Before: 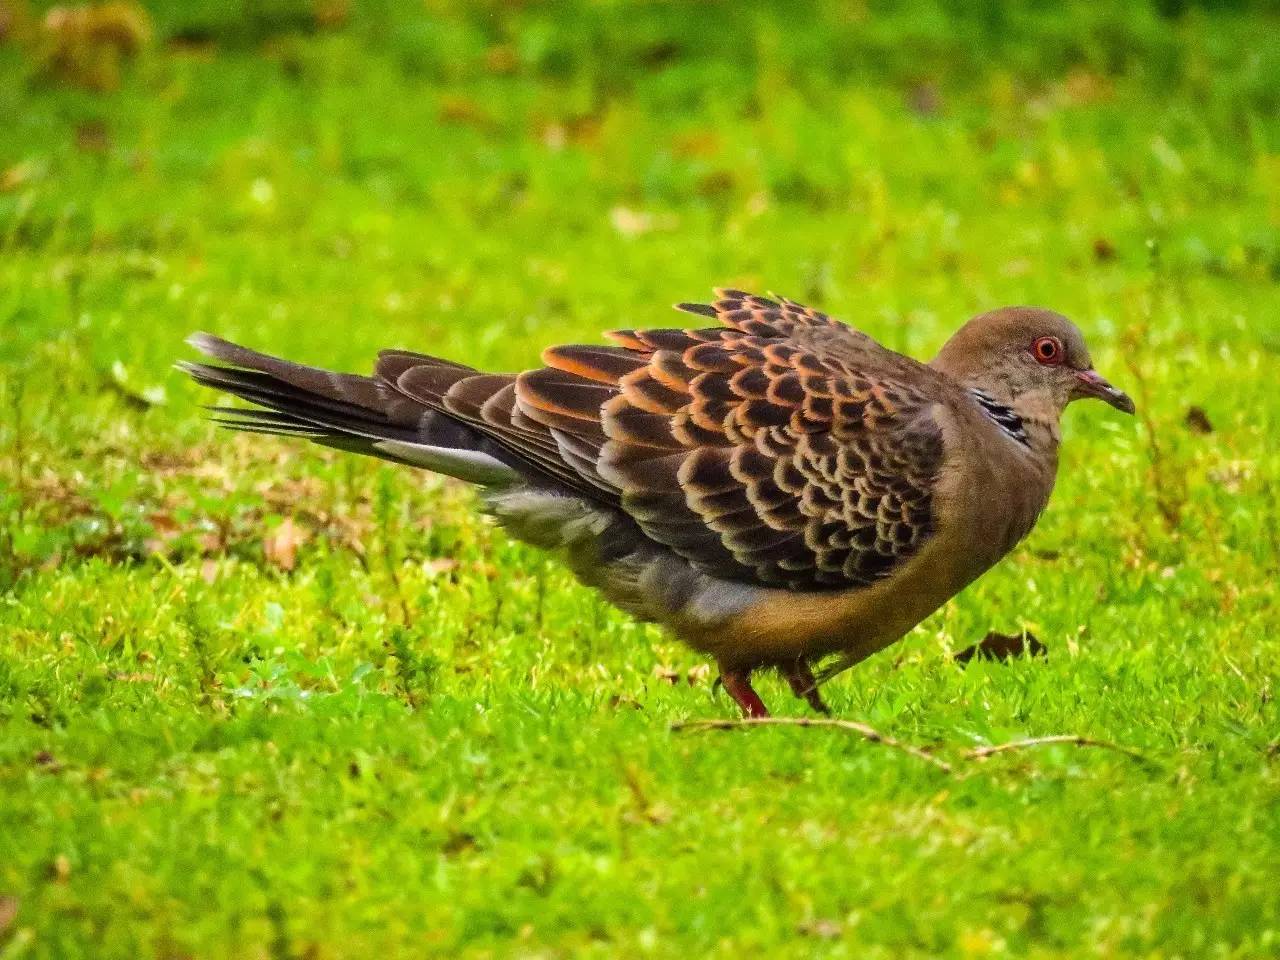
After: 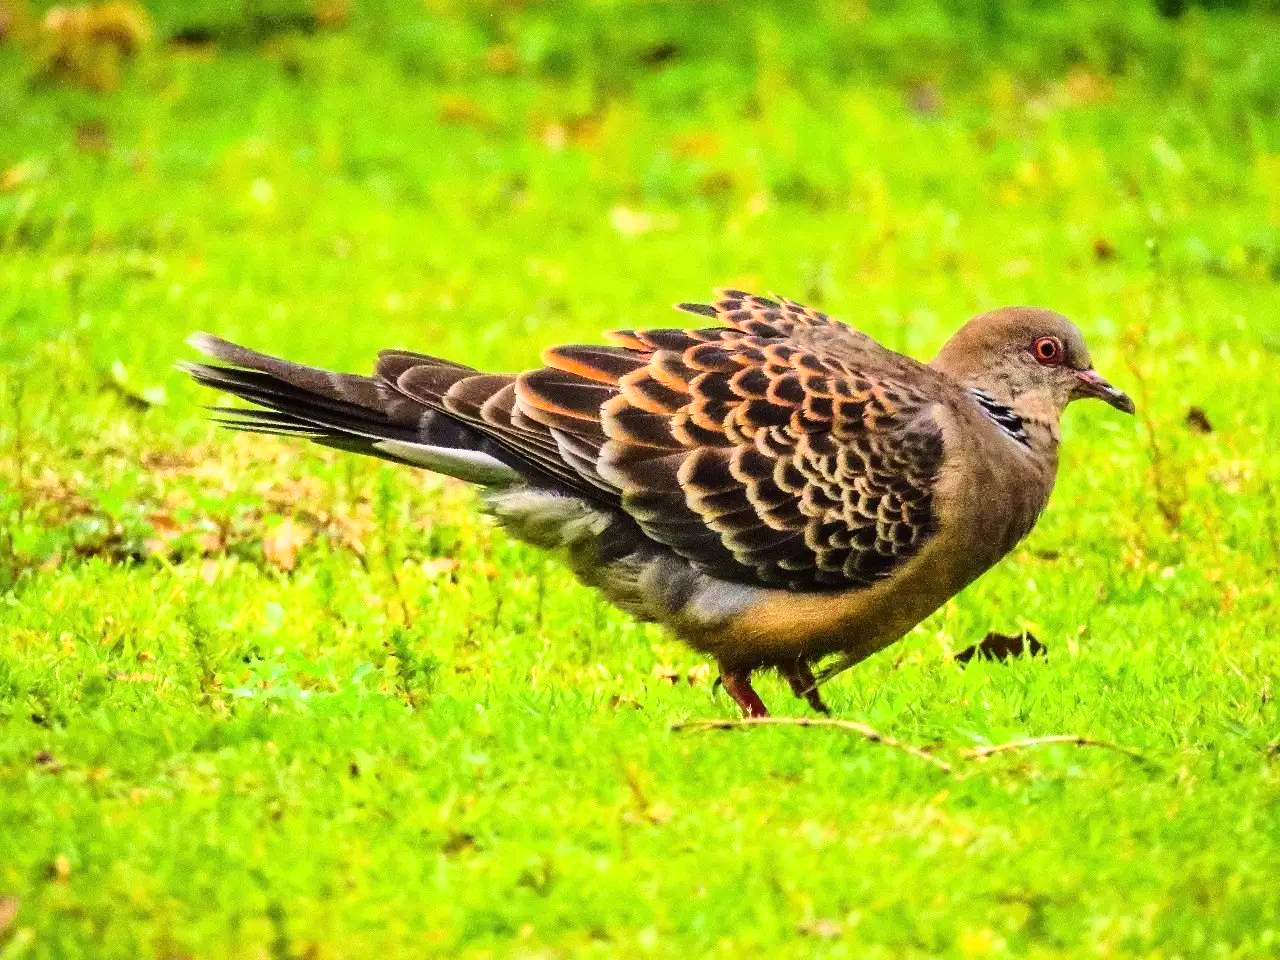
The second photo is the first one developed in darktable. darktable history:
base curve: curves: ch0 [(0, 0) (0.036, 0.037) (0.121, 0.228) (0.46, 0.76) (0.859, 0.983) (1, 1)]
